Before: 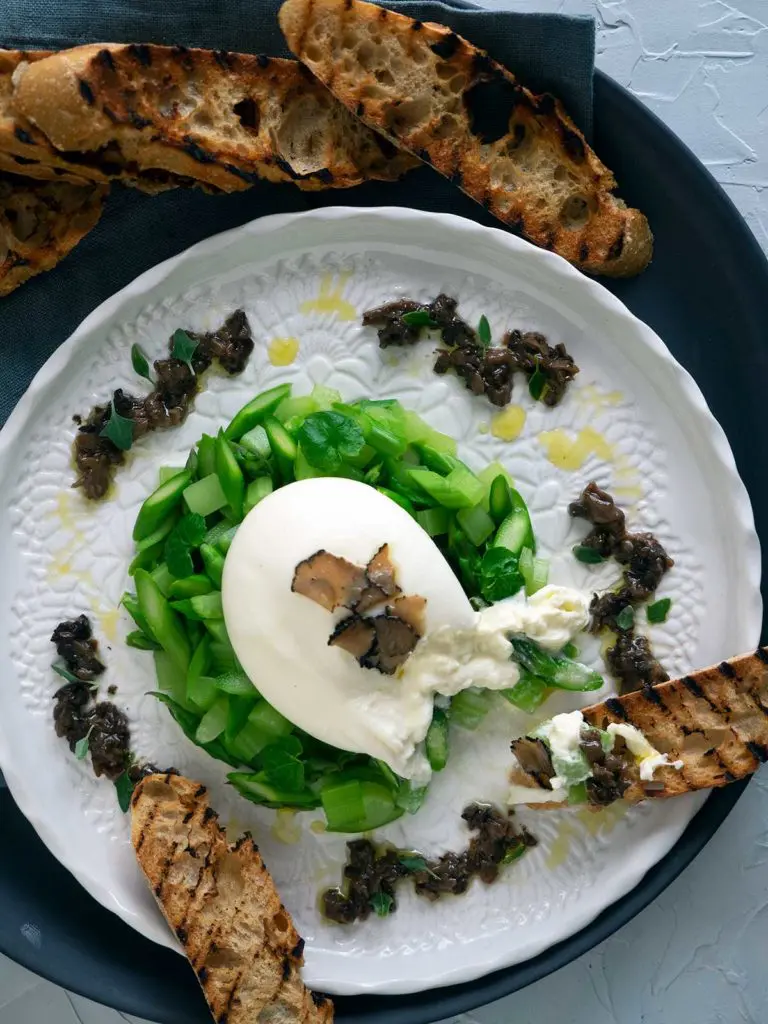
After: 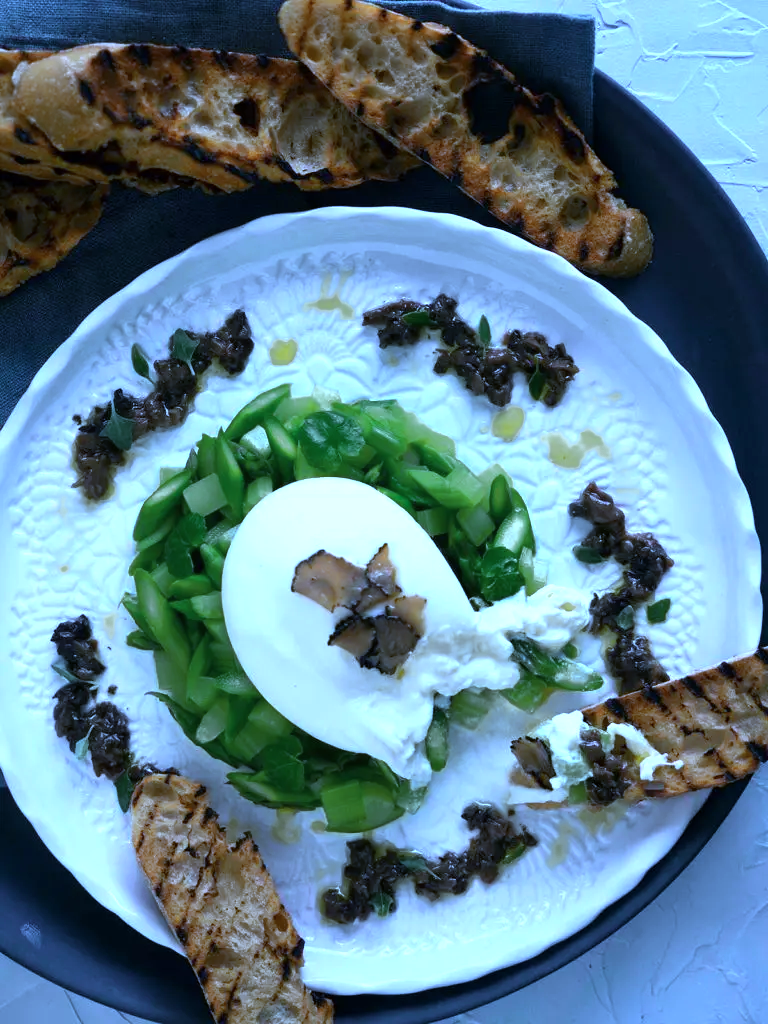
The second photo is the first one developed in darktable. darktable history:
white balance: red 0.766, blue 1.537
color zones: curves: ch0 [(0.018, 0.548) (0.197, 0.654) (0.425, 0.447) (0.605, 0.658) (0.732, 0.579)]; ch1 [(0.105, 0.531) (0.224, 0.531) (0.386, 0.39) (0.618, 0.456) (0.732, 0.456) (0.956, 0.421)]; ch2 [(0.039, 0.583) (0.215, 0.465) (0.399, 0.544) (0.465, 0.548) (0.614, 0.447) (0.724, 0.43) (0.882, 0.623) (0.956, 0.632)]
